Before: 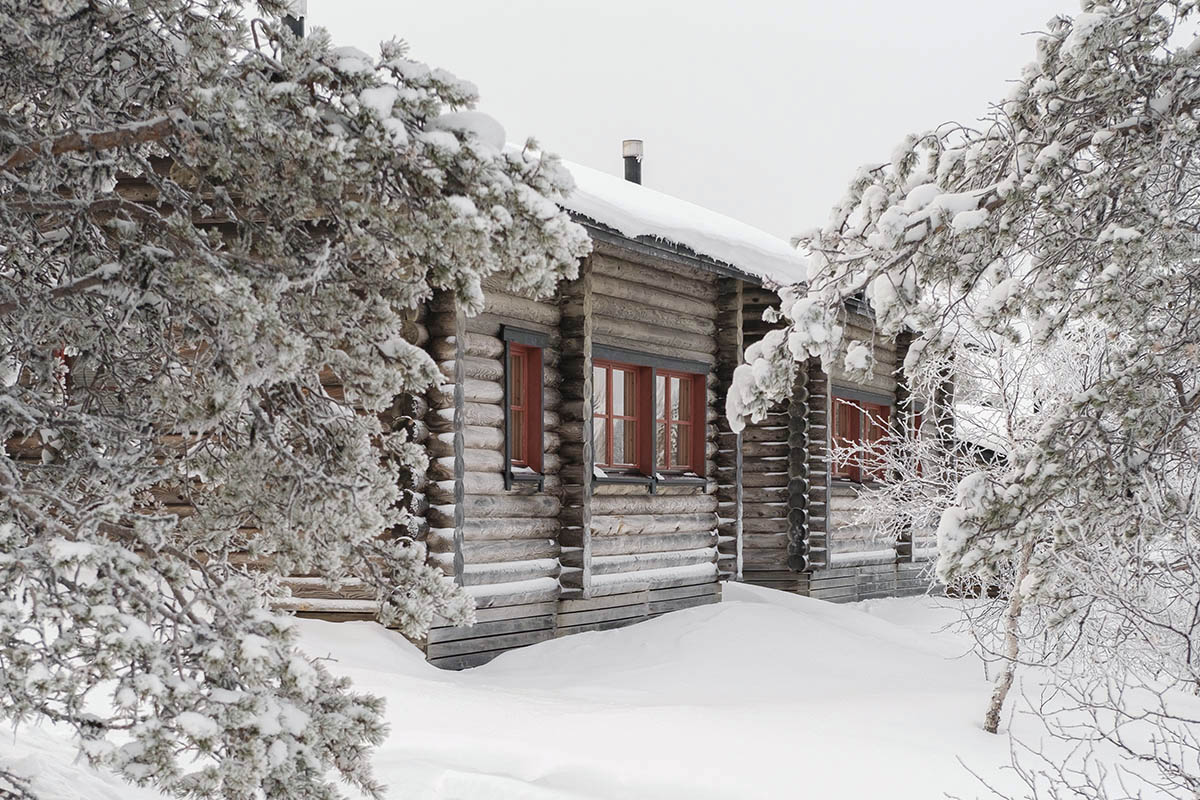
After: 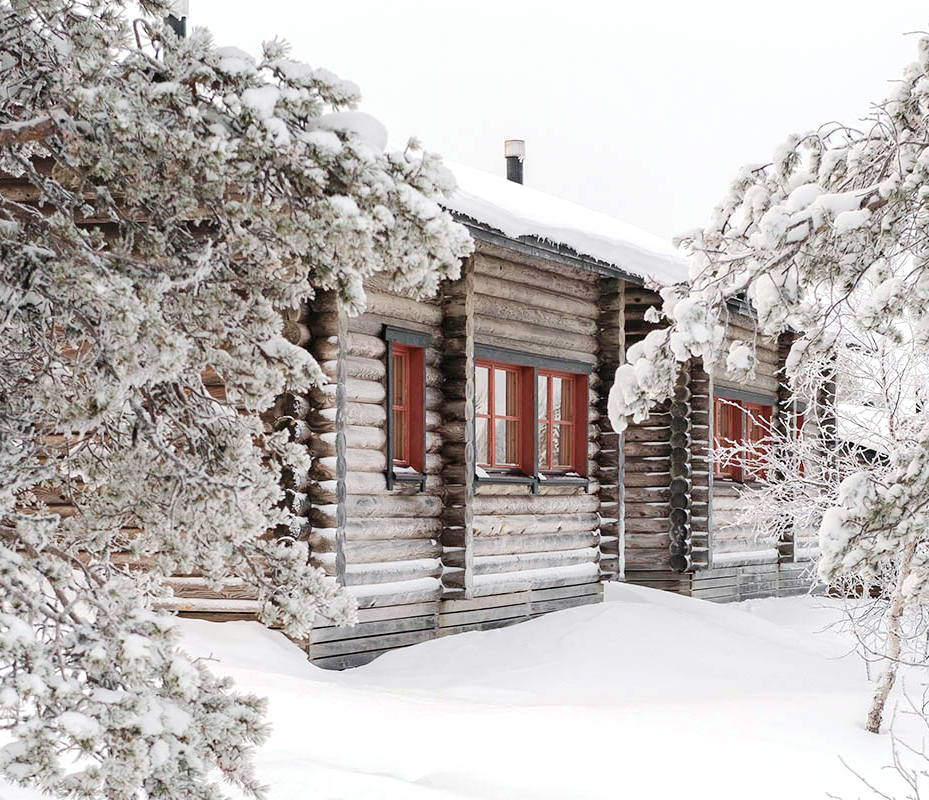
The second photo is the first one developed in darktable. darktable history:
contrast brightness saturation: contrast 0.149, brightness 0.041
exposure: exposure 0.239 EV, compensate exposure bias true, compensate highlight preservation false
base curve: curves: ch0 [(0, 0) (0.235, 0.266) (0.503, 0.496) (0.786, 0.72) (1, 1)], preserve colors none
crop: left 9.86%, right 12.697%
